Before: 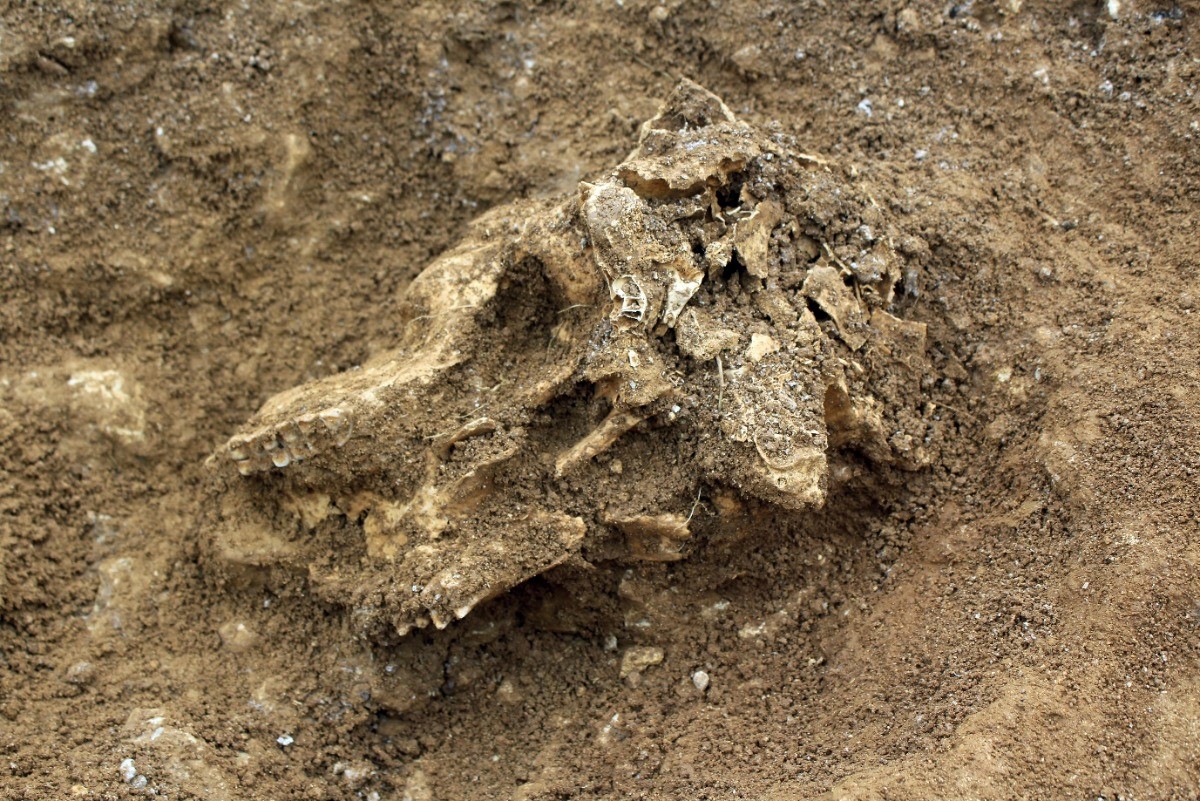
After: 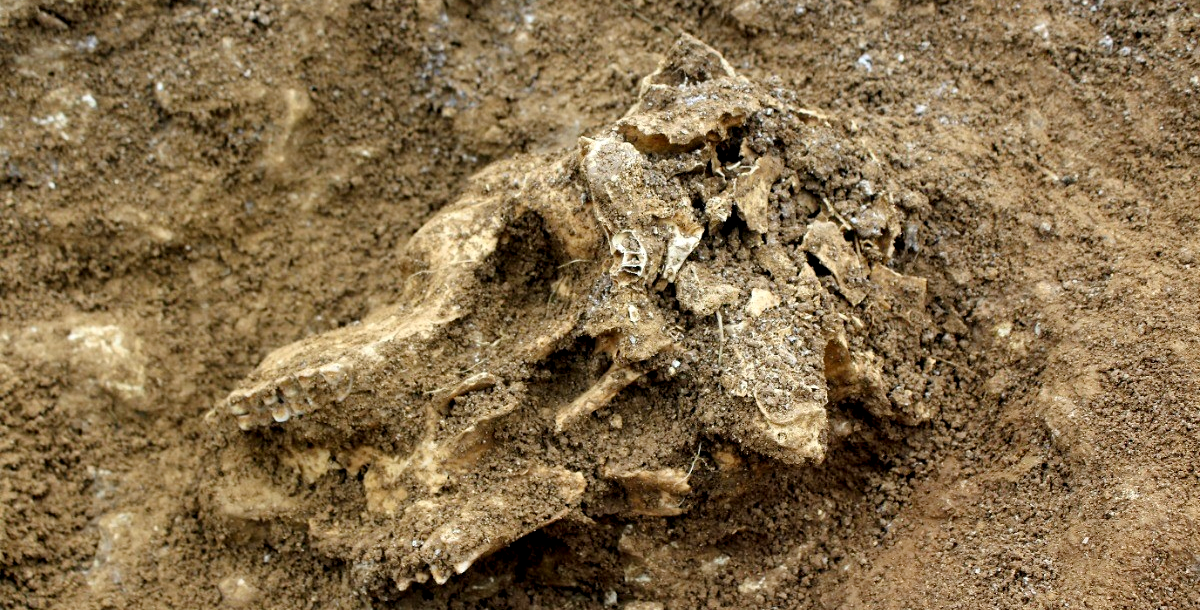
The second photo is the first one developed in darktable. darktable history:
tone curve: curves: ch0 [(0, 0) (0.08, 0.056) (0.4, 0.4) (0.6, 0.612) (0.92, 0.924) (1, 1)], preserve colors none
exposure: black level correction 0.007, exposure 0.093 EV, compensate highlight preservation false
crop: top 5.729%, bottom 18.058%
shadows and highlights: shadows 52.53, soften with gaussian
